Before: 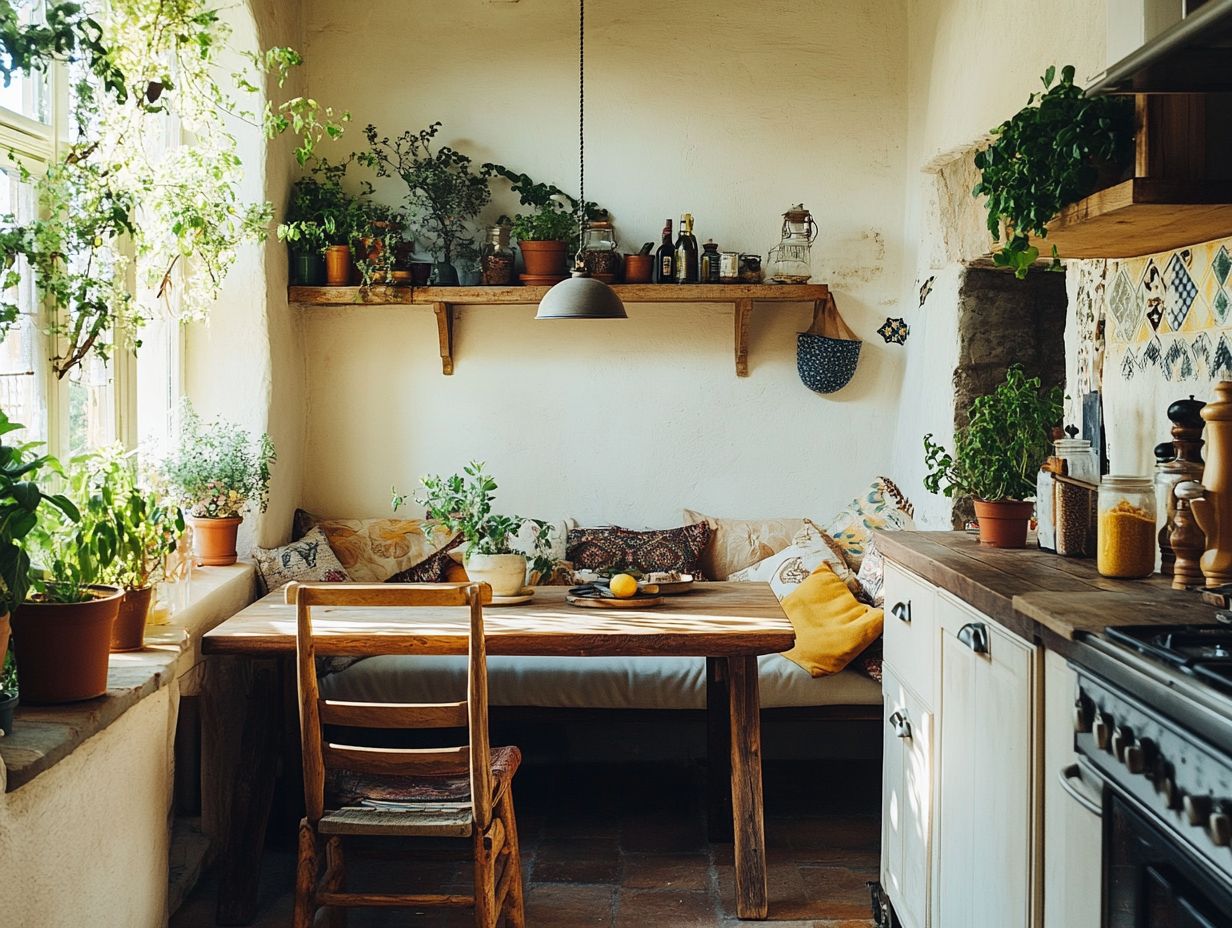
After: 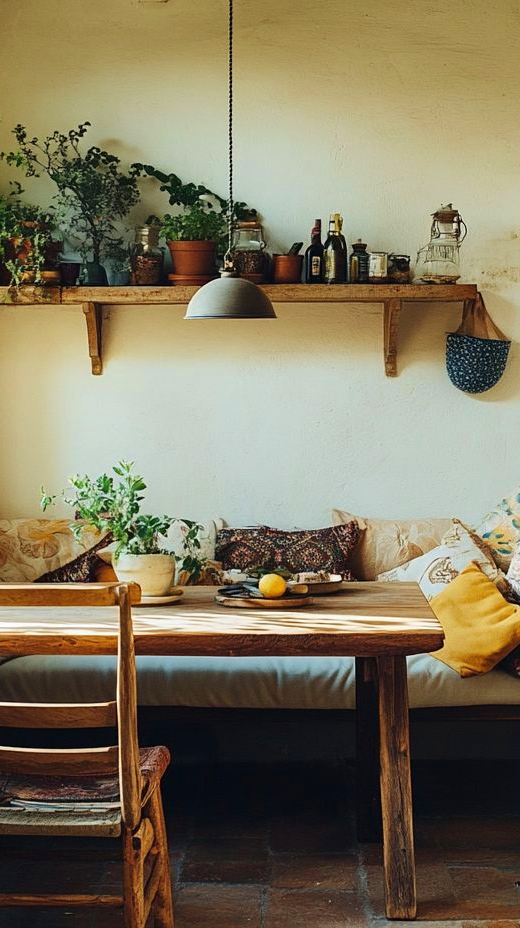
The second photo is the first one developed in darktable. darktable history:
crop: left 28.538%, right 29.191%
velvia: on, module defaults
